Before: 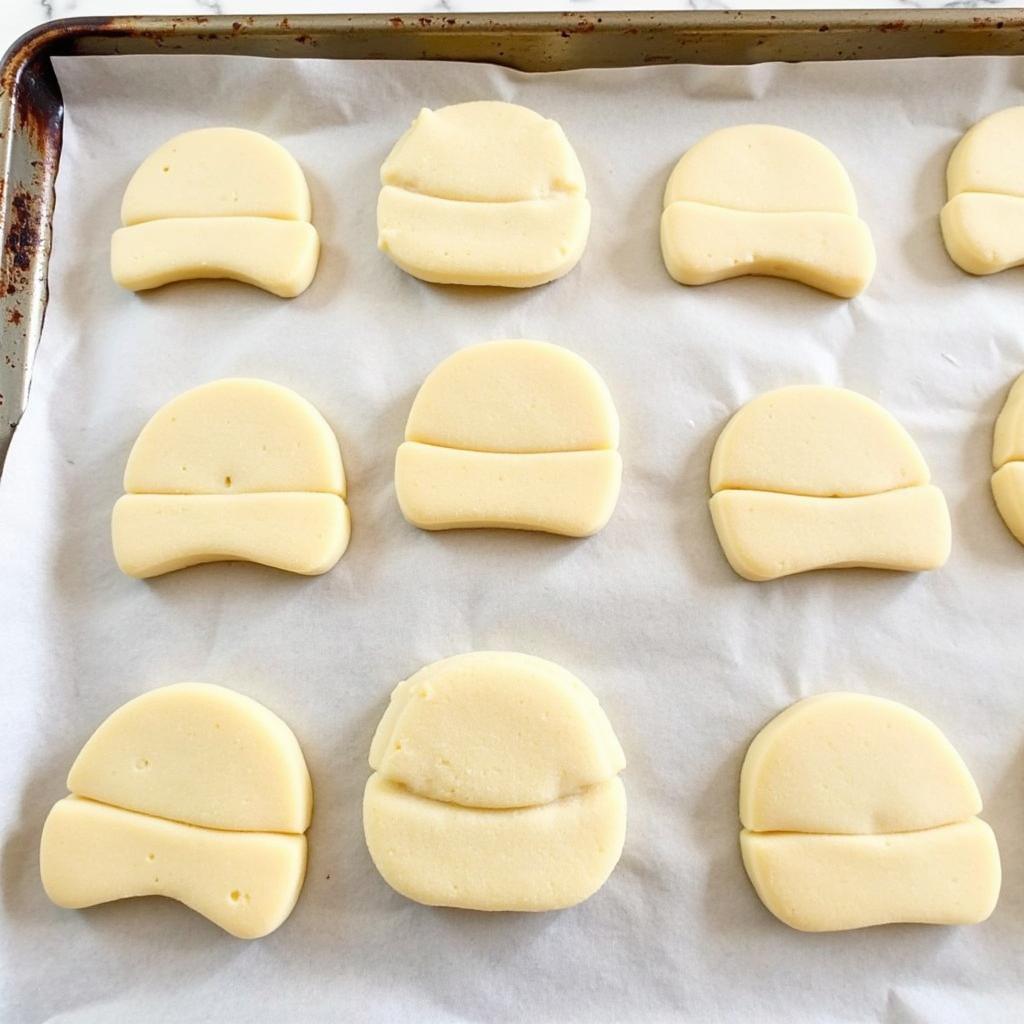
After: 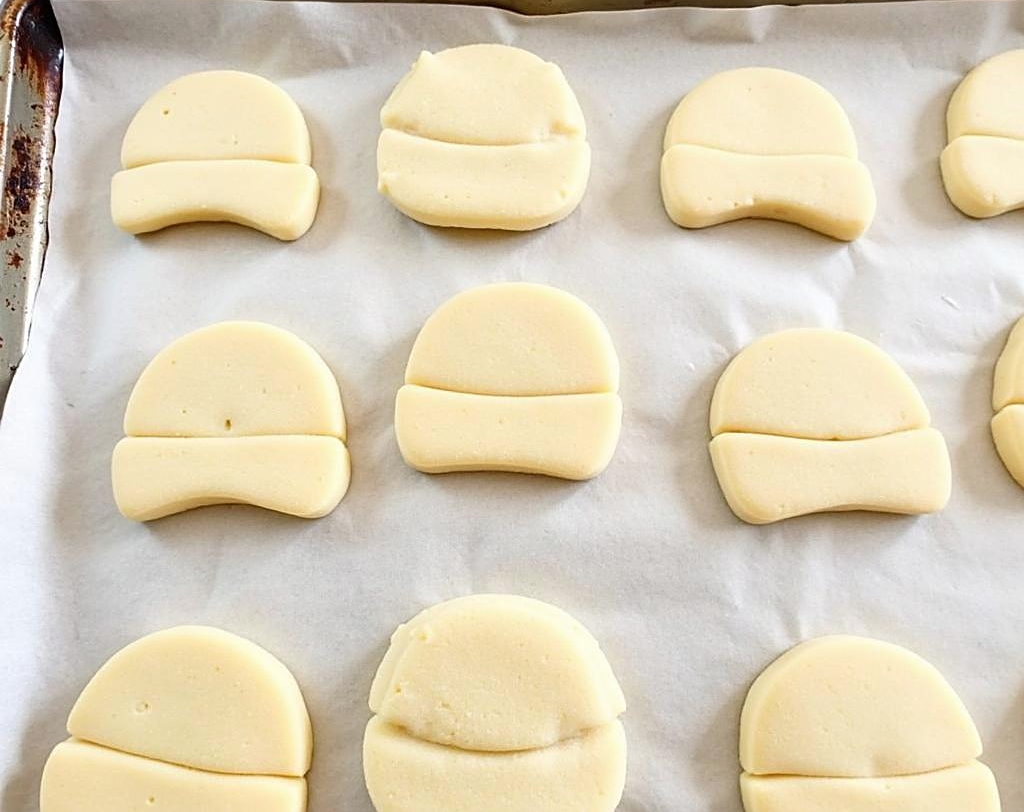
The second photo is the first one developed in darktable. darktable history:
sharpen: on, module defaults
contrast brightness saturation: saturation -0.064
tone equalizer: -8 EV 0.091 EV
crop and rotate: top 5.655%, bottom 14.978%
